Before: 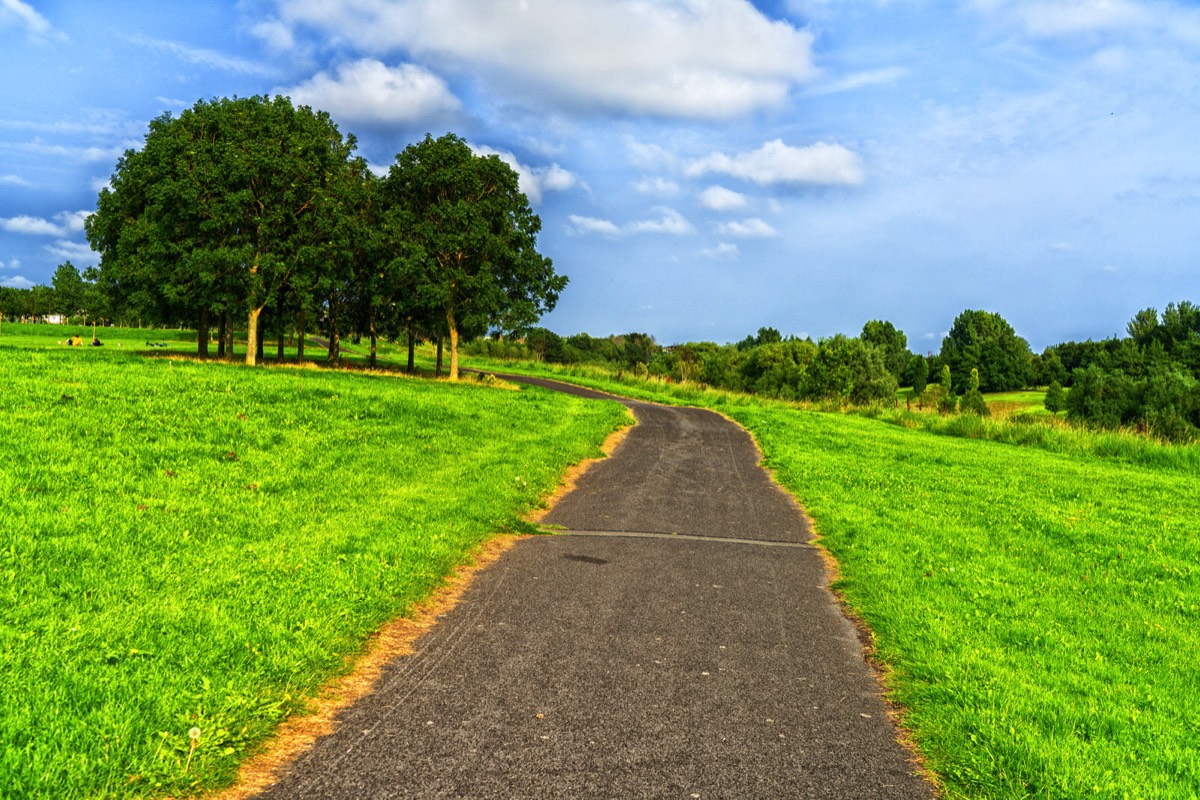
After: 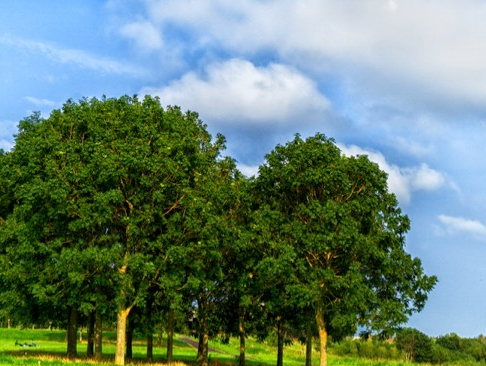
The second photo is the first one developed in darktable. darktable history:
crop and rotate: left 10.955%, top 0.055%, right 48.472%, bottom 54.071%
